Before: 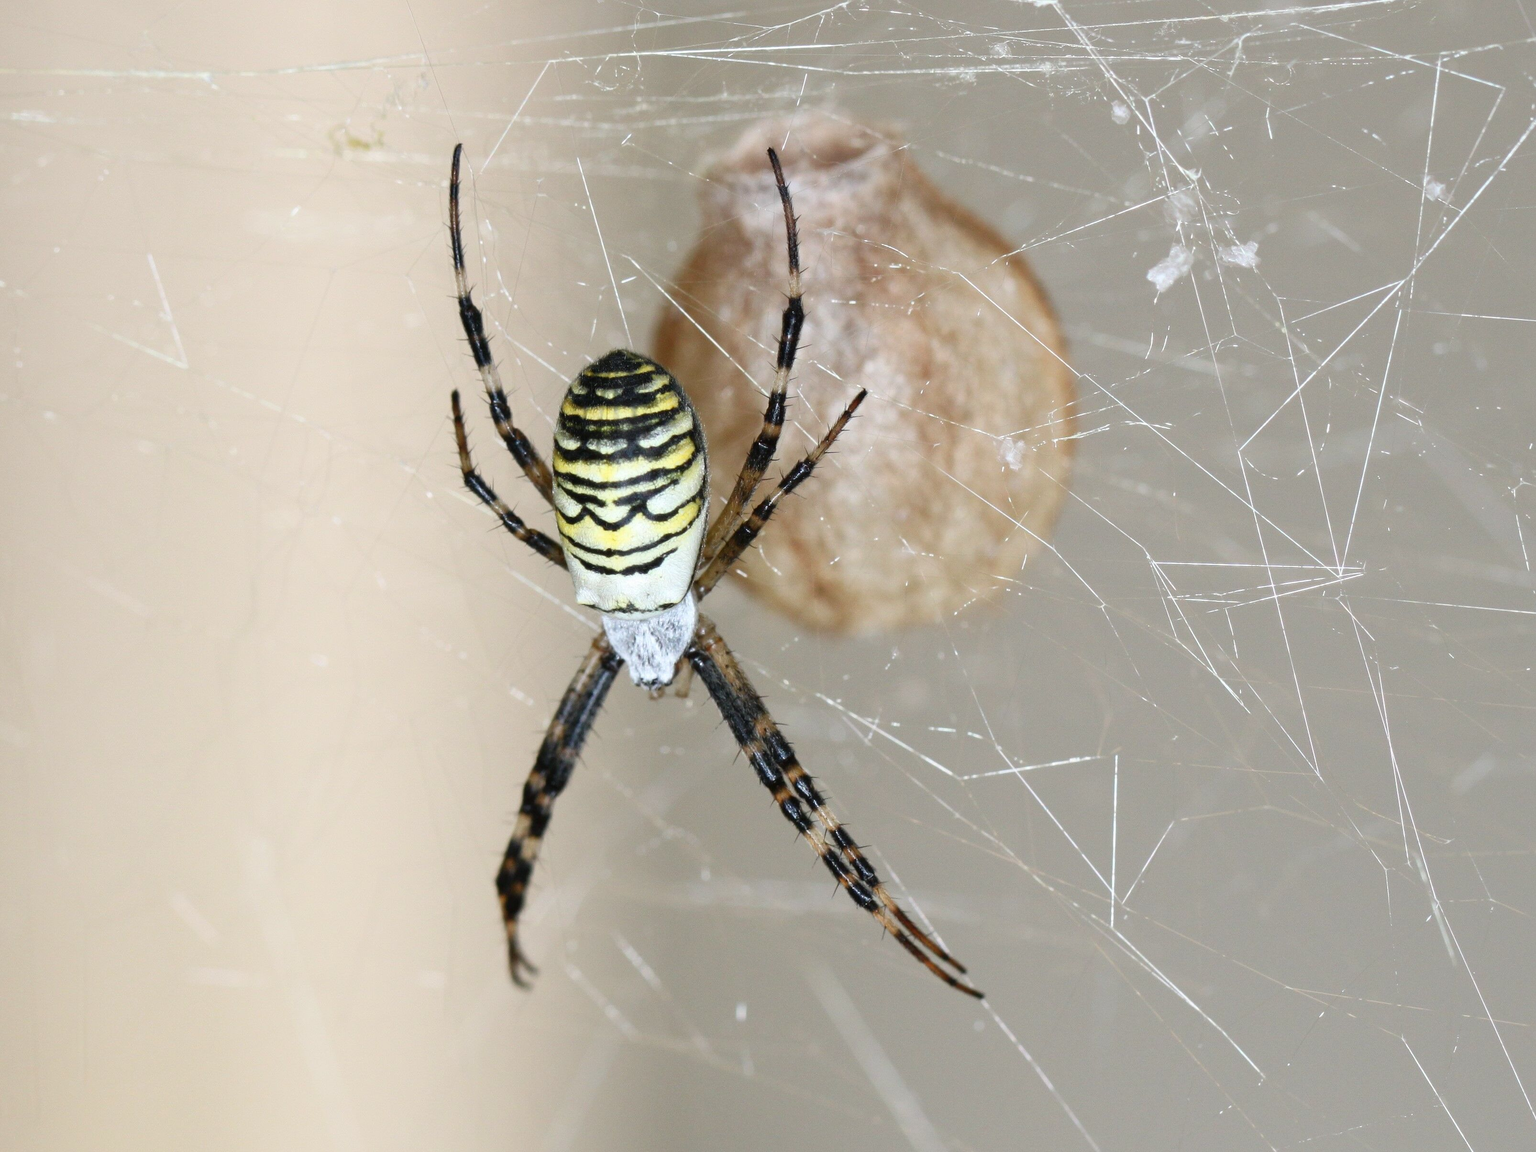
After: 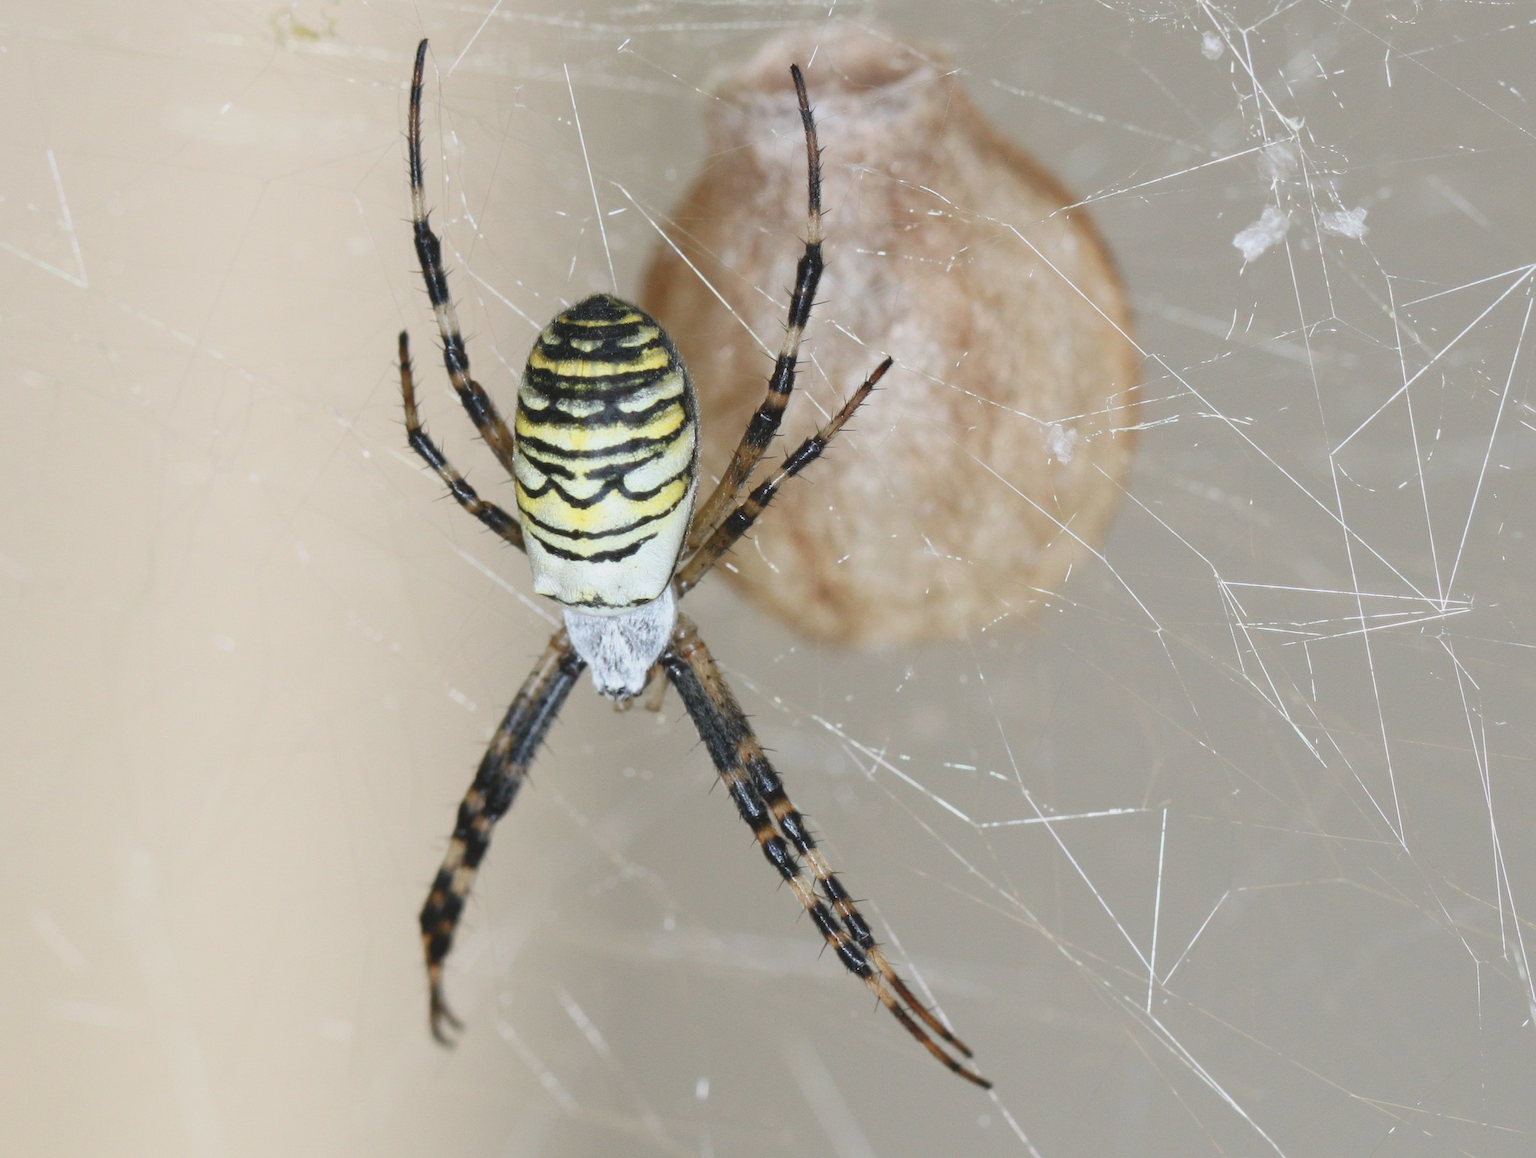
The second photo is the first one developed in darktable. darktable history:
contrast brightness saturation: contrast -0.144, brightness 0.041, saturation -0.116
crop and rotate: angle -3.18°, left 5.257%, top 5.221%, right 4.599%, bottom 4.143%
